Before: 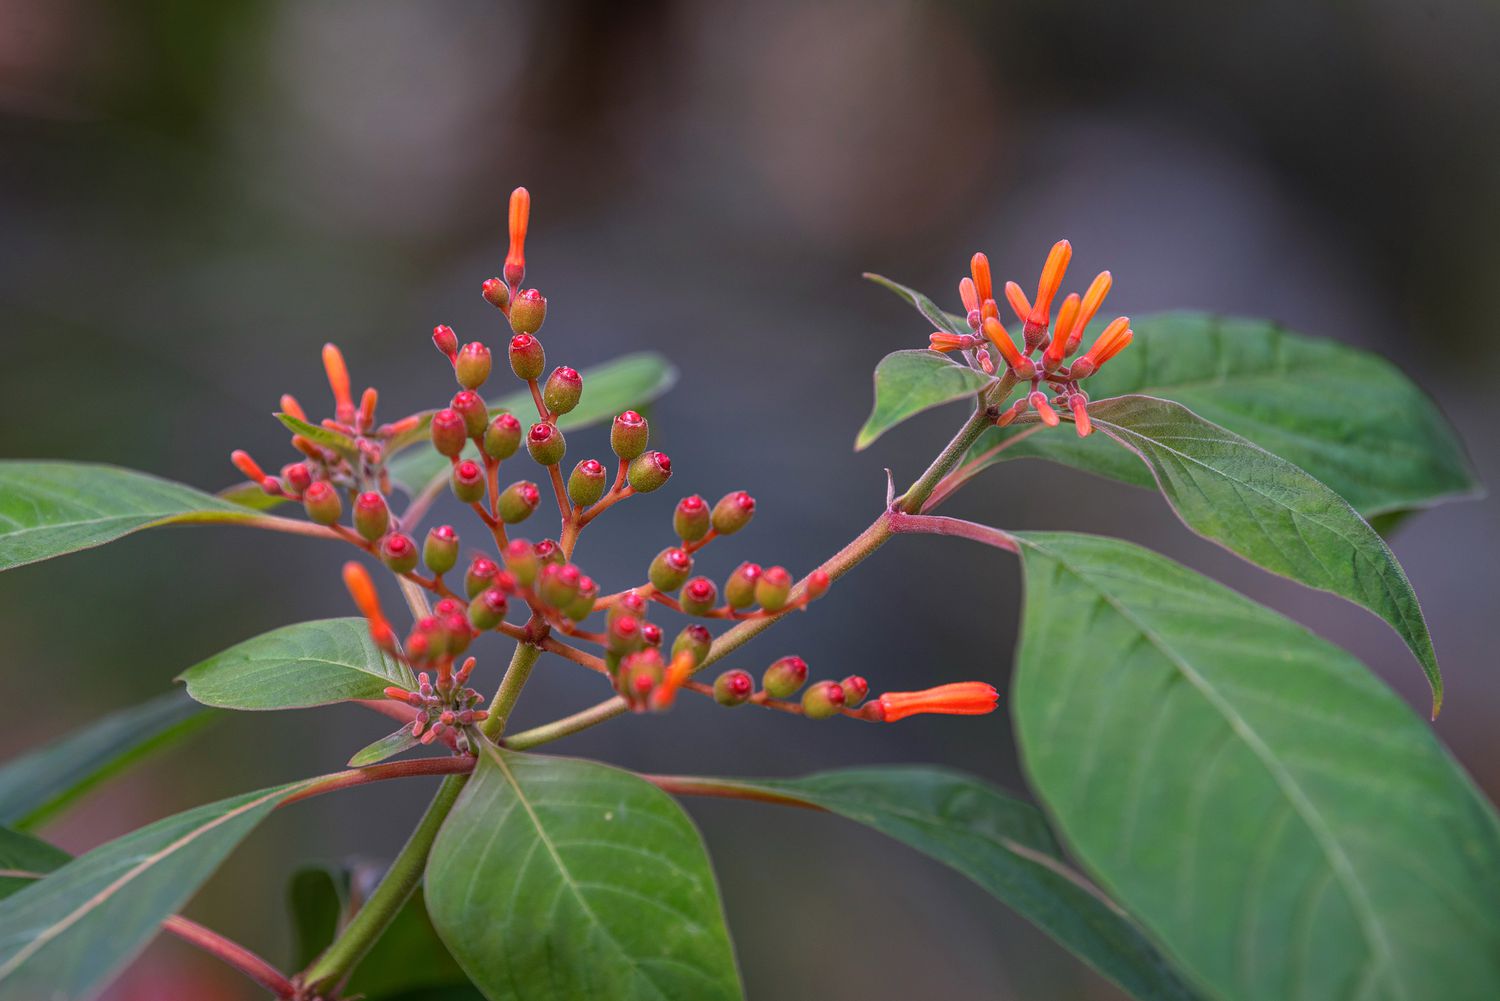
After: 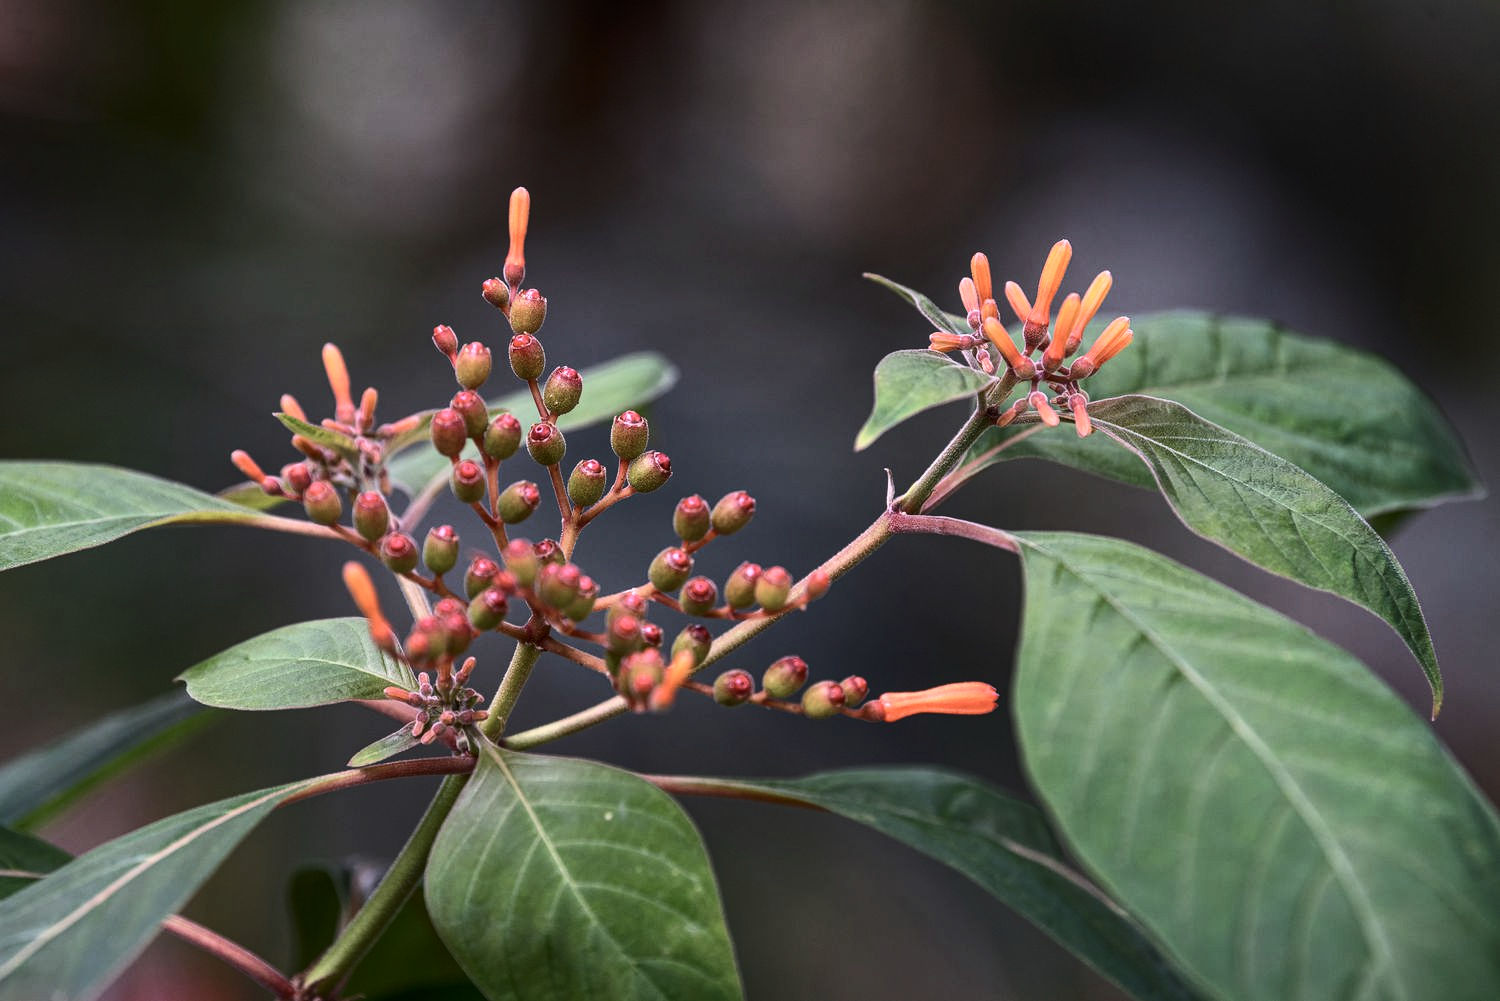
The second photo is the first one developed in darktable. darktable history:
tone equalizer: -8 EV -0.382 EV, -7 EV -0.42 EV, -6 EV -0.36 EV, -5 EV -0.256 EV, -3 EV 0.256 EV, -2 EV 0.327 EV, -1 EV 0.408 EV, +0 EV 0.434 EV, edges refinement/feathering 500, mask exposure compensation -1.57 EV, preserve details no
contrast brightness saturation: contrast 0.249, saturation -0.309
